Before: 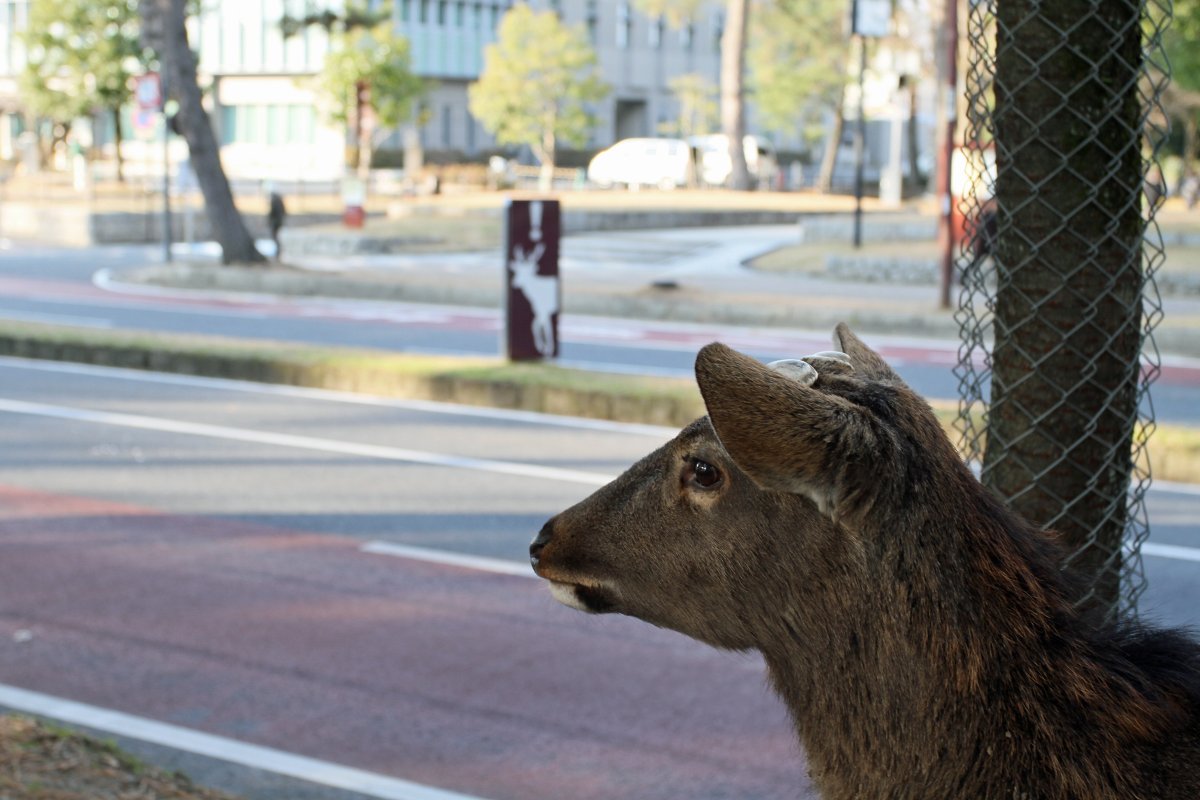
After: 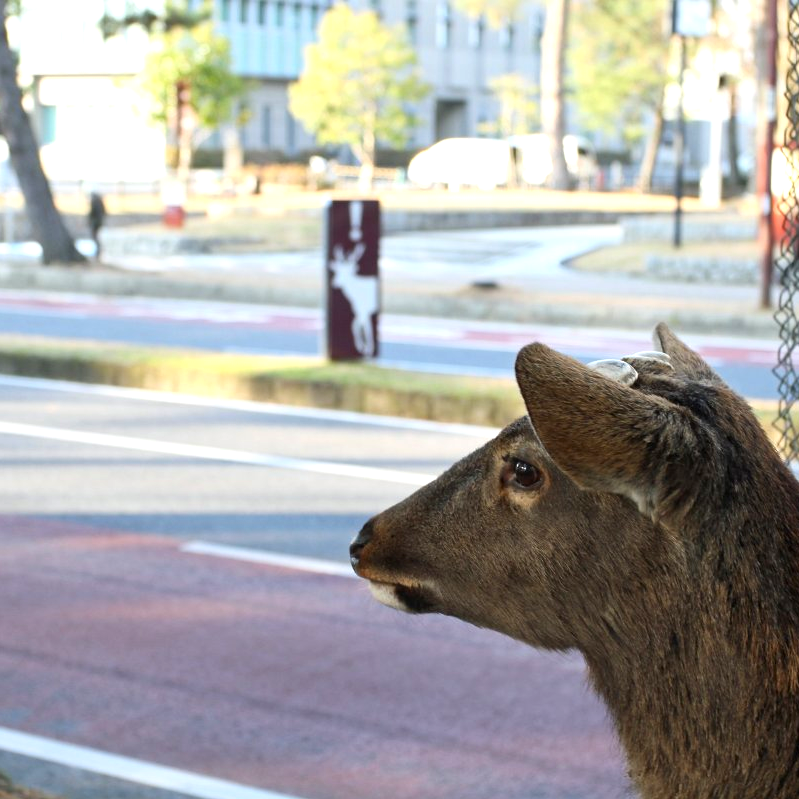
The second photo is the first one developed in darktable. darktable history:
contrast brightness saturation: contrast 0.04, saturation 0.16
crop and rotate: left 15.055%, right 18.278%
exposure: black level correction 0, exposure 0.5 EV, compensate exposure bias true, compensate highlight preservation false
